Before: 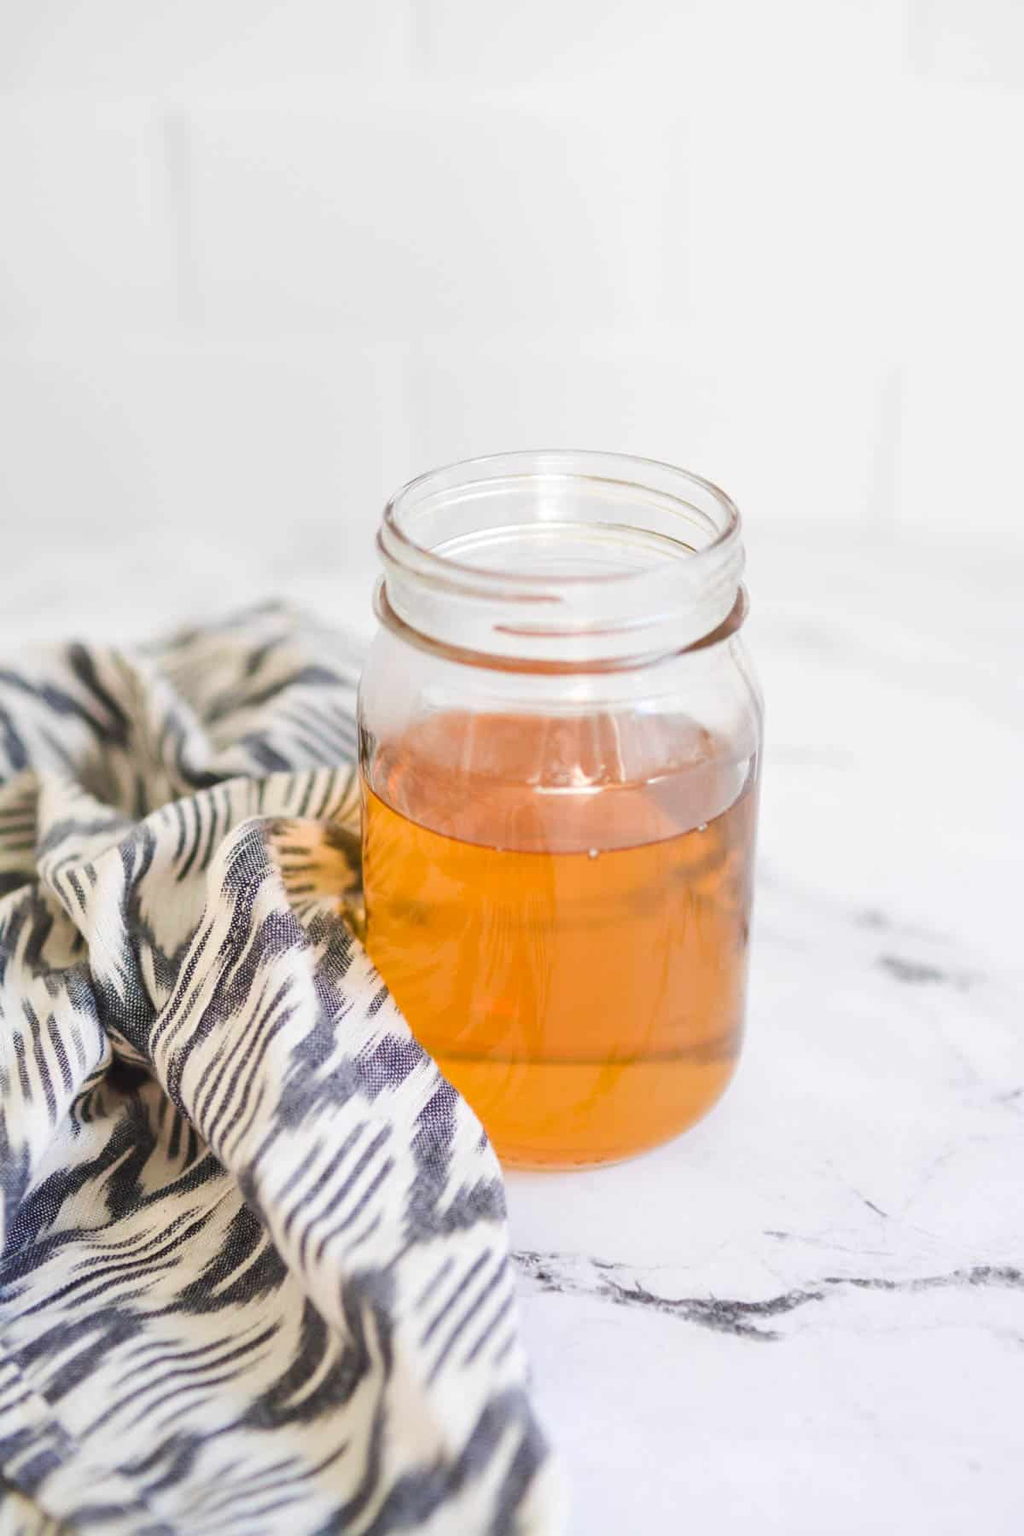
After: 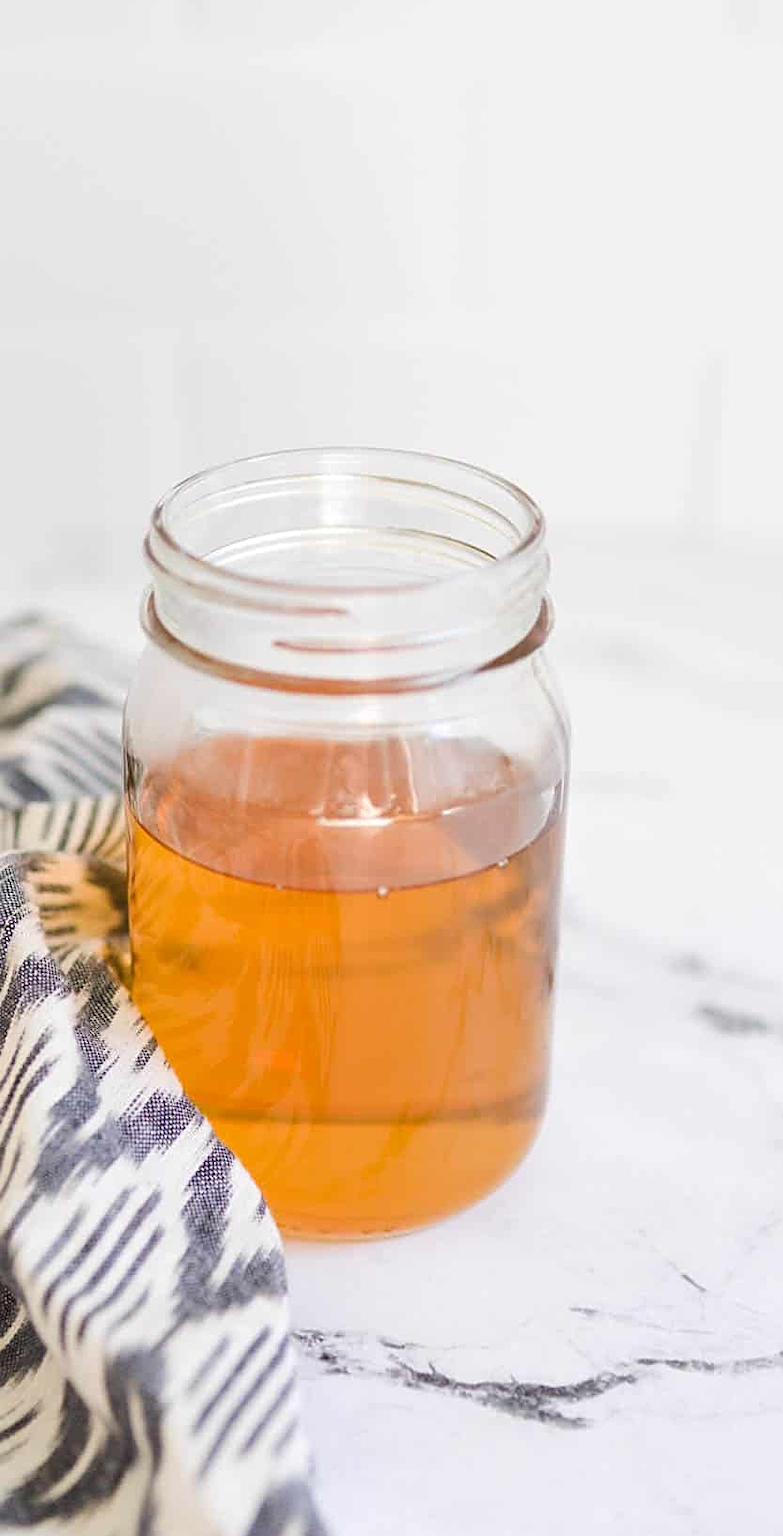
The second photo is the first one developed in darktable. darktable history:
sharpen: on, module defaults
crop and rotate: left 24.034%, top 2.838%, right 6.406%, bottom 6.299%
